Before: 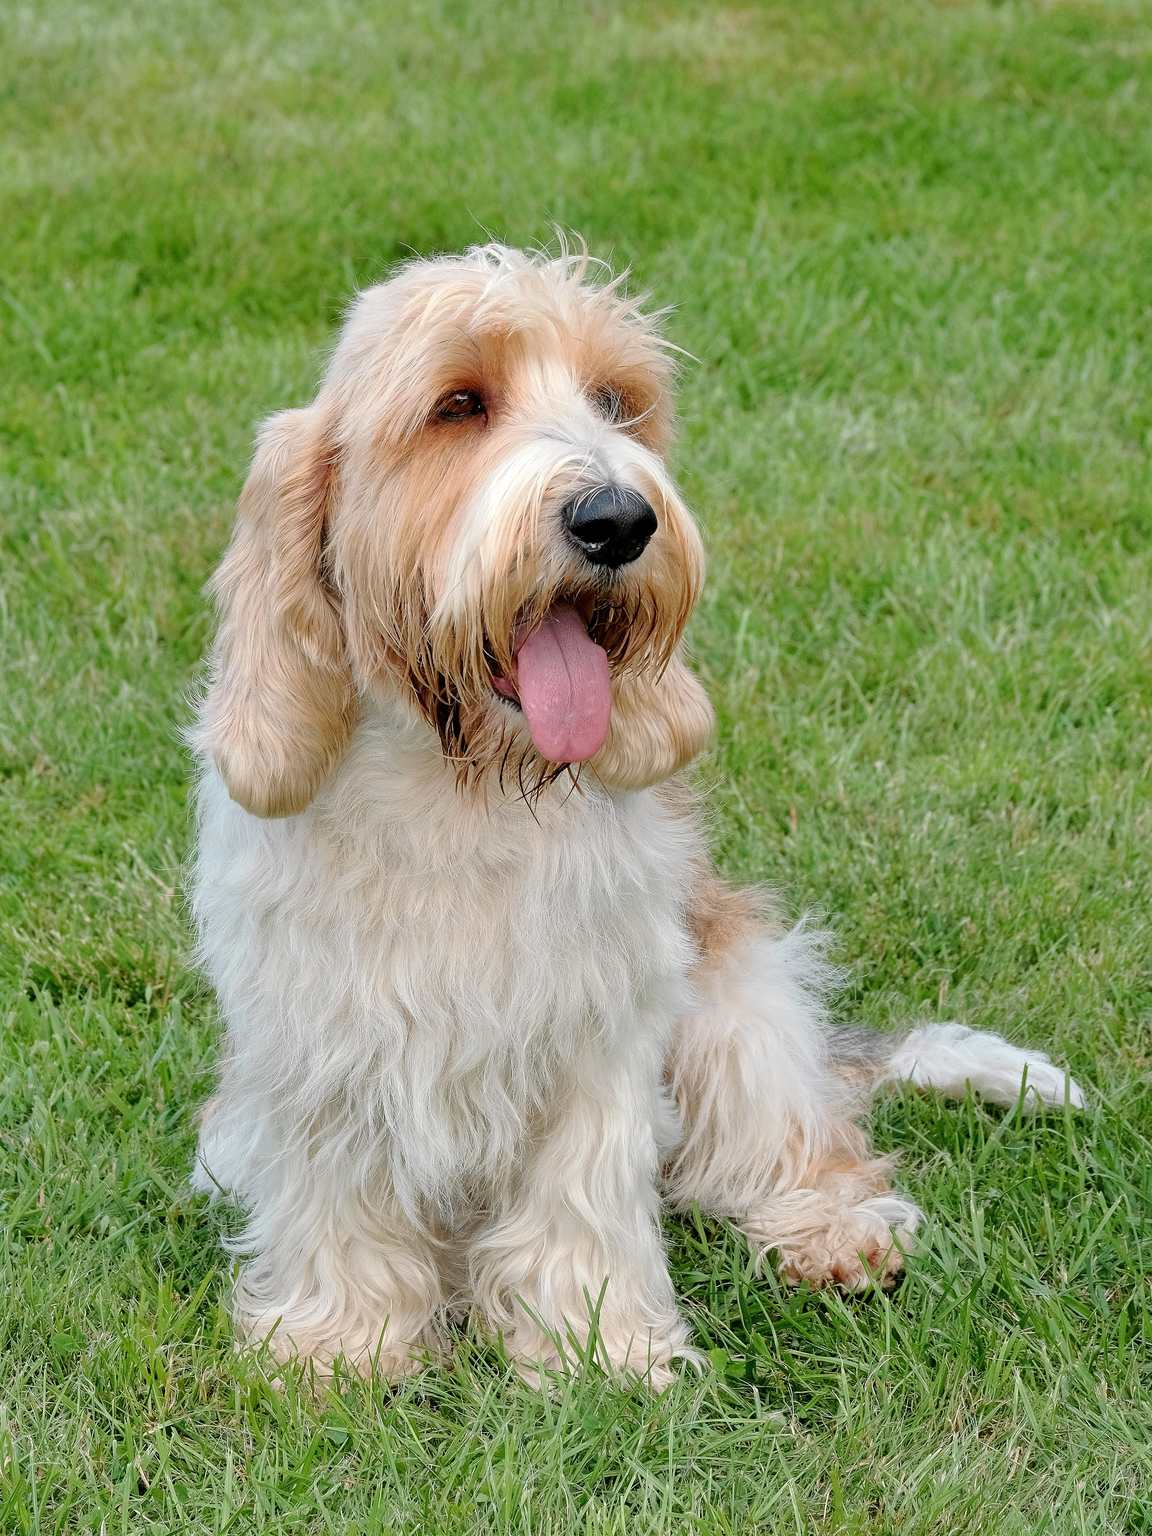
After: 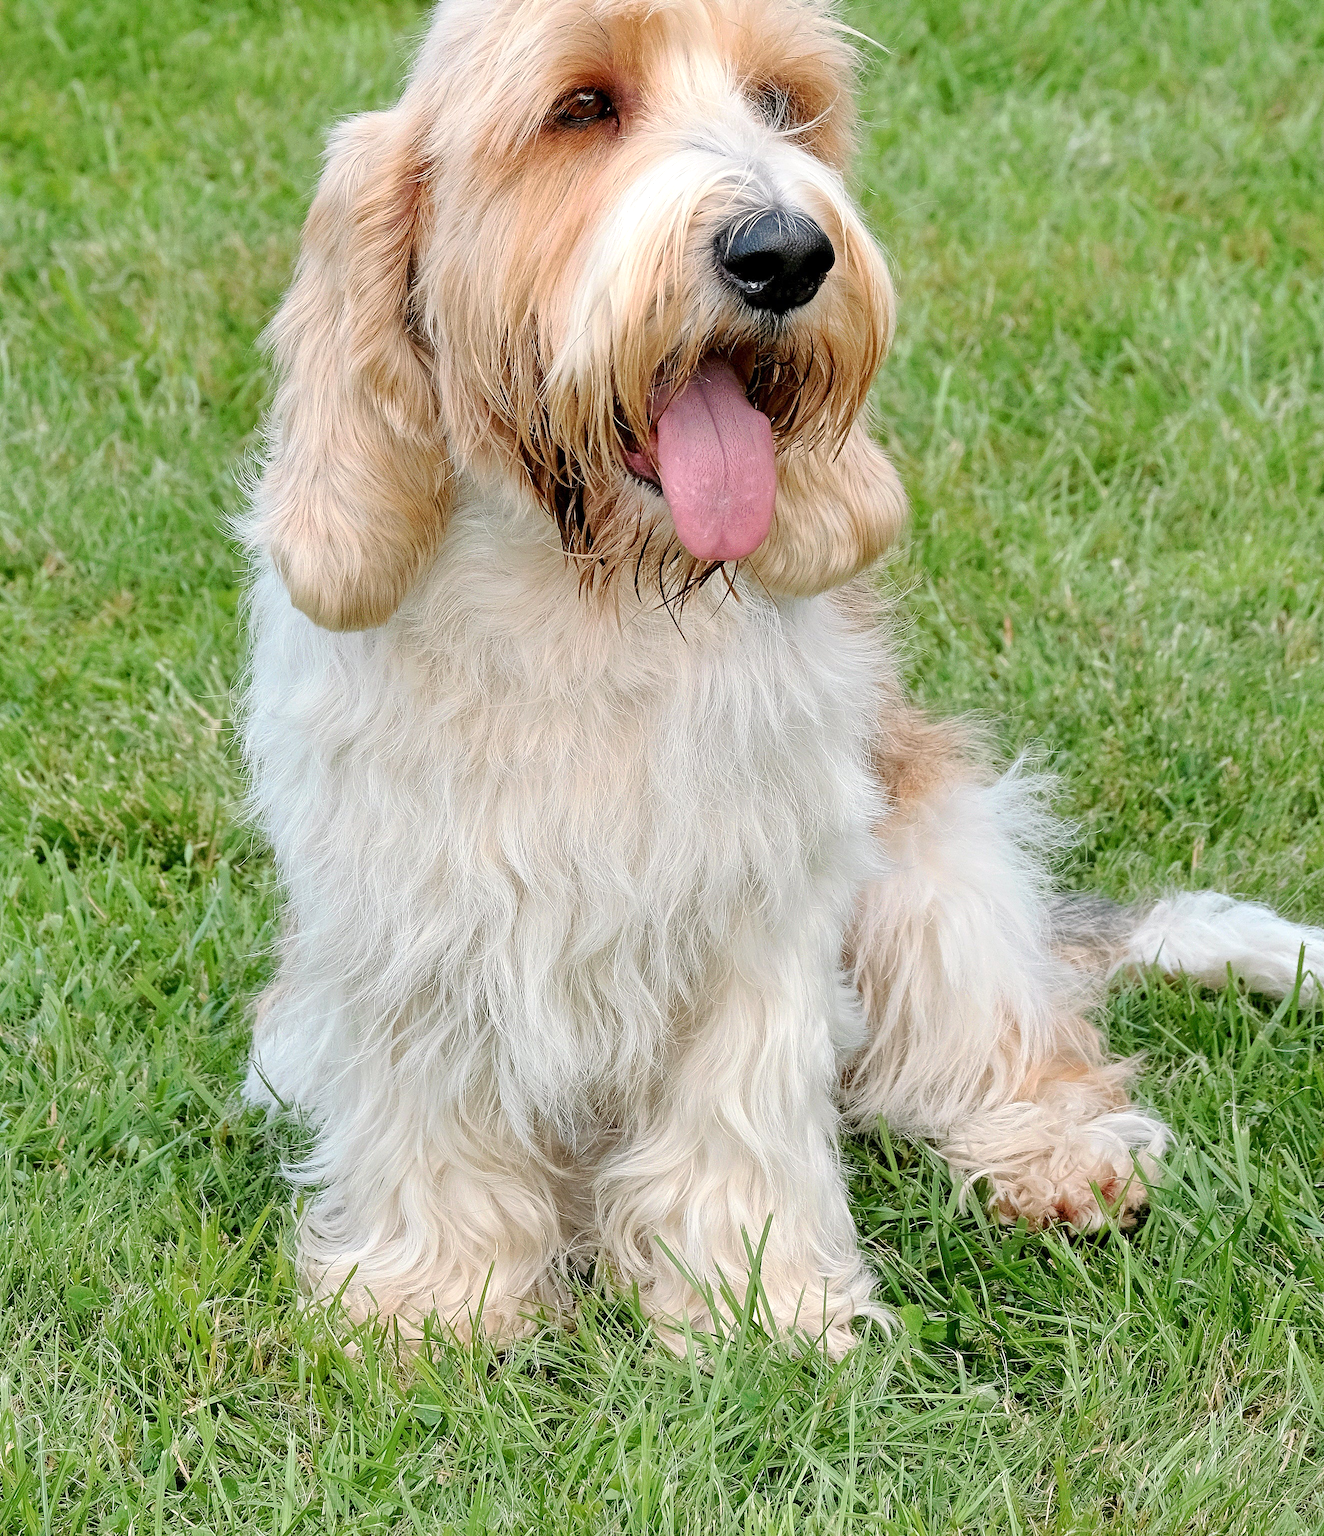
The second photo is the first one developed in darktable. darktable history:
crop: top 20.916%, right 9.437%, bottom 0.316%
exposure: exposure 0.178 EV, compensate exposure bias true, compensate highlight preservation false
contrast brightness saturation: contrast 0.1, brightness 0.02, saturation 0.02
